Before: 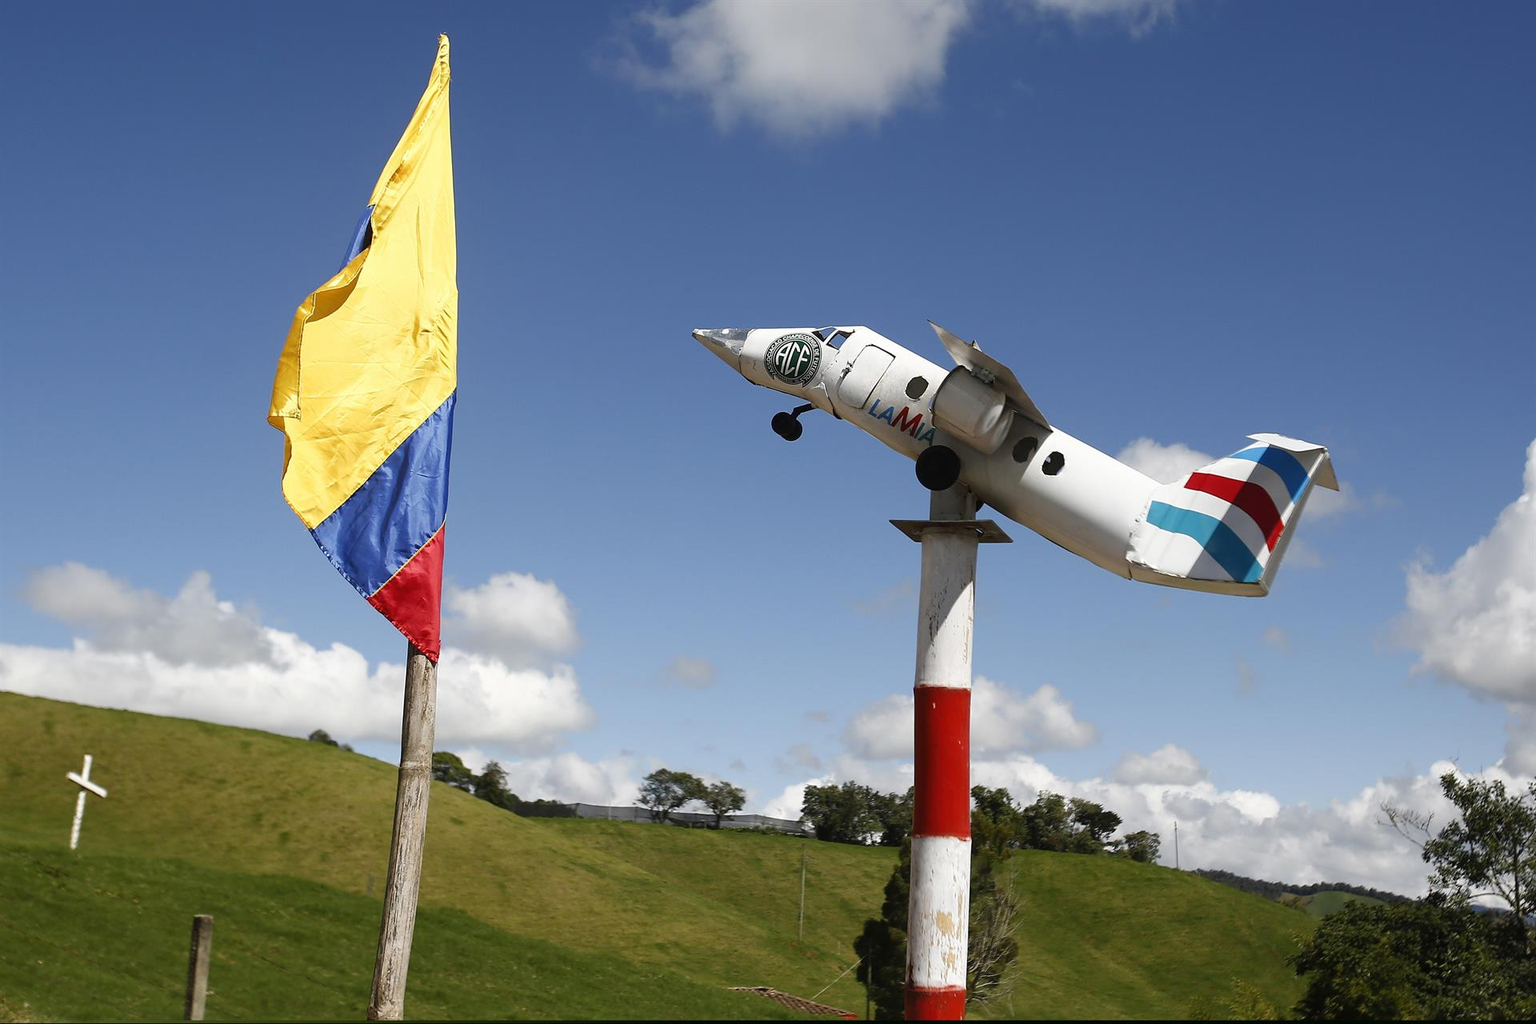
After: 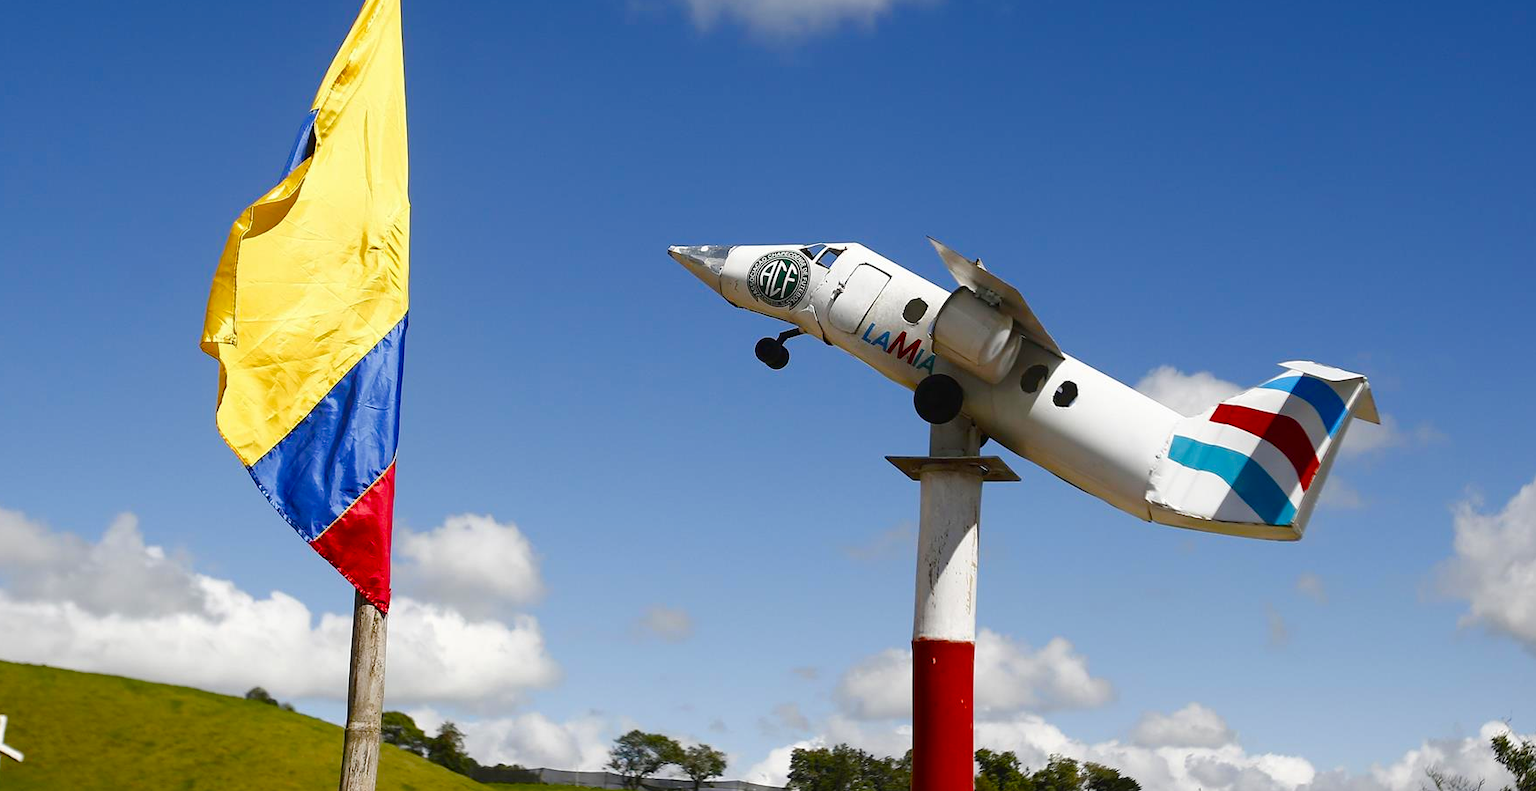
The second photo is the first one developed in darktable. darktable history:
color balance rgb: perceptual saturation grading › global saturation 35%, perceptual saturation grading › highlights -25%, perceptual saturation grading › shadows 50%
crop: left 5.596%, top 10.314%, right 3.534%, bottom 19.395%
